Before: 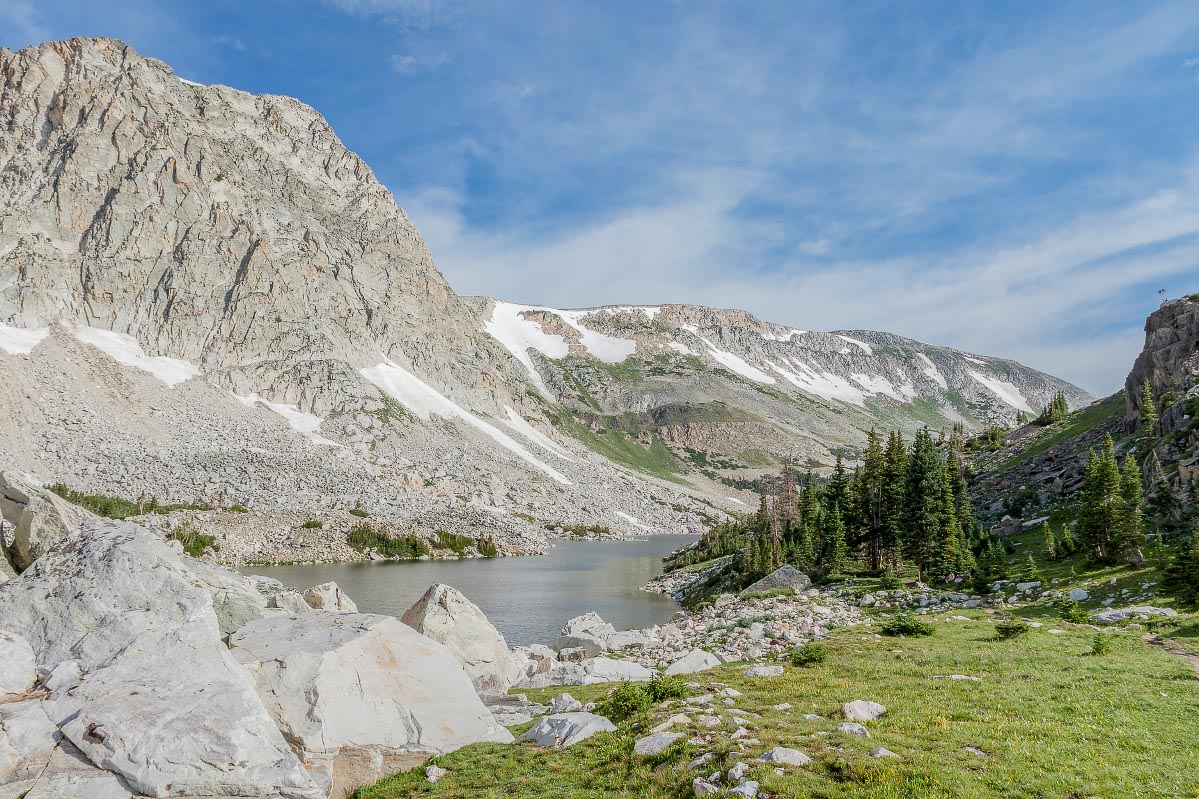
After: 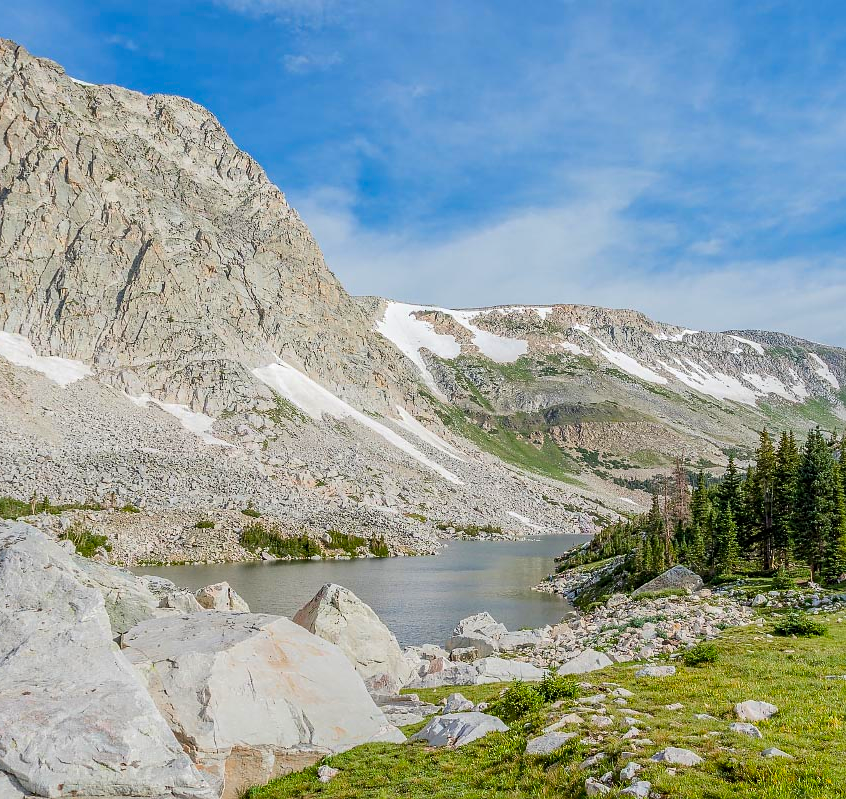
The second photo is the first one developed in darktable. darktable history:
color balance rgb: perceptual saturation grading › global saturation 0.754%, global vibrance 42.939%
crop and rotate: left 9.041%, right 20.358%
sharpen: amount 0.204
